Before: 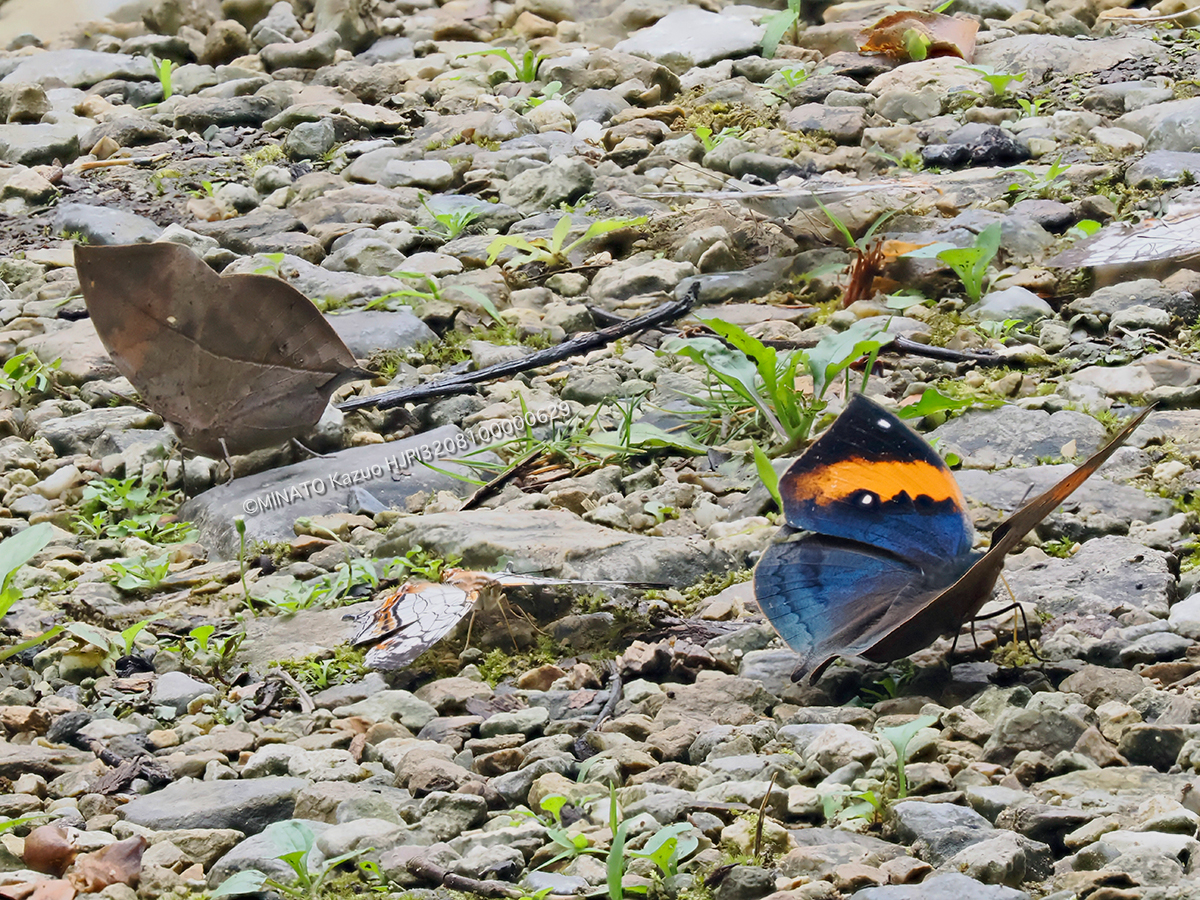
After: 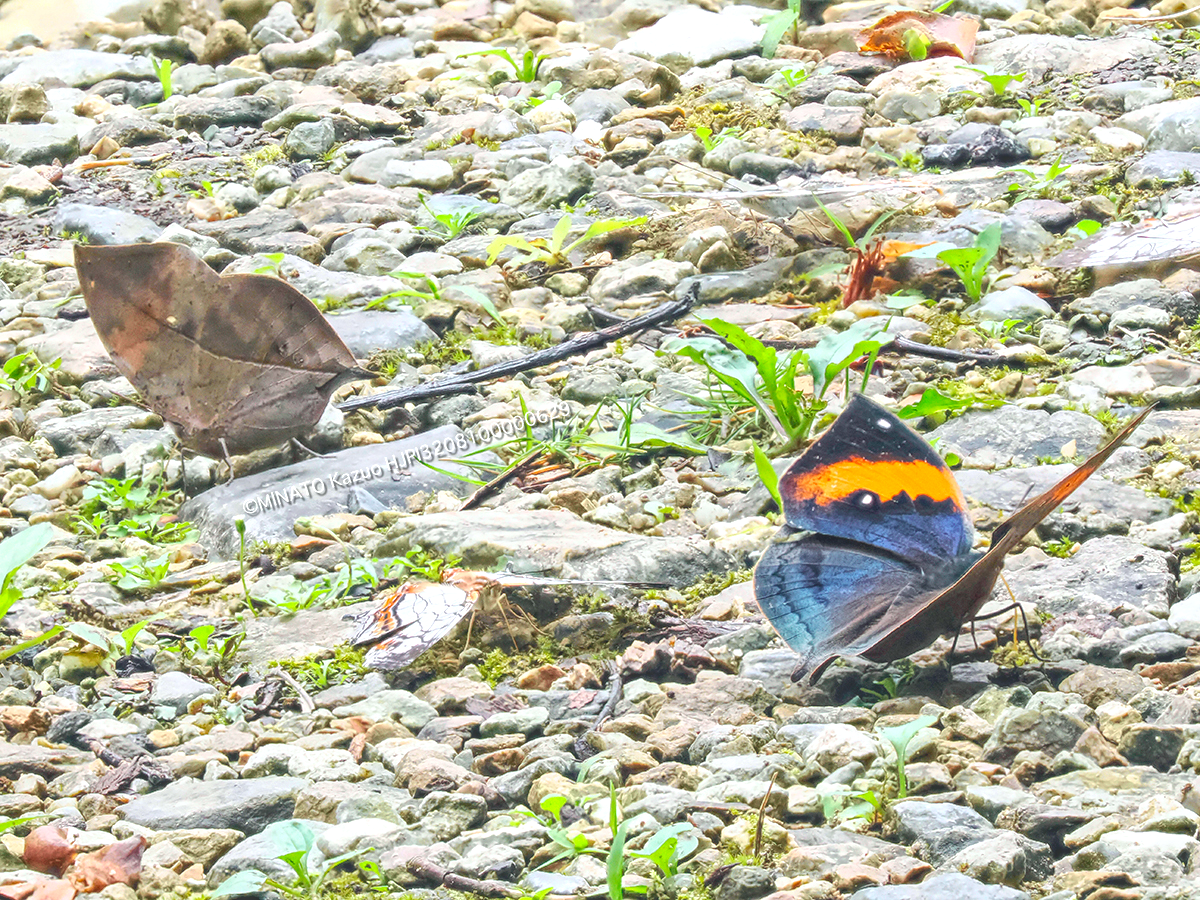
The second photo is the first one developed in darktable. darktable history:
tone curve: curves: ch0 [(0, 0.003) (0.056, 0.041) (0.211, 0.187) (0.482, 0.519) (0.836, 0.864) (0.997, 0.984)]; ch1 [(0, 0) (0.276, 0.206) (0.393, 0.364) (0.482, 0.471) (0.506, 0.5) (0.523, 0.523) (0.572, 0.604) (0.635, 0.665) (0.695, 0.759) (1, 1)]; ch2 [(0, 0) (0.438, 0.456) (0.473, 0.47) (0.503, 0.503) (0.536, 0.527) (0.562, 0.584) (0.612, 0.61) (0.679, 0.72) (1, 1)], color space Lab, independent channels, preserve colors none
exposure: black level correction 0, exposure 0.691 EV, compensate highlight preservation false
local contrast: highlights 66%, shadows 32%, detail 167%, midtone range 0.2
